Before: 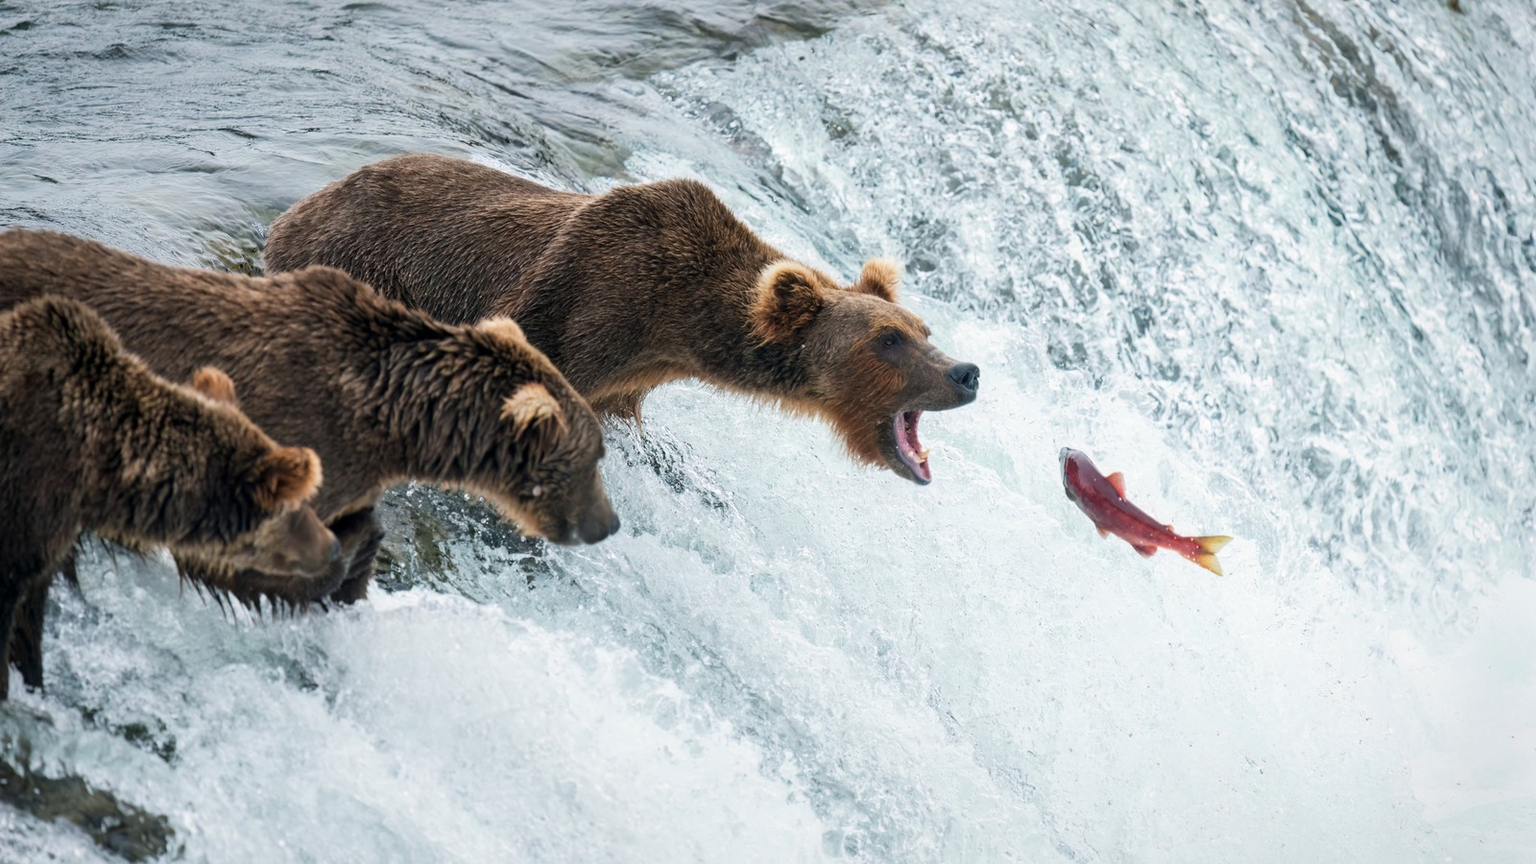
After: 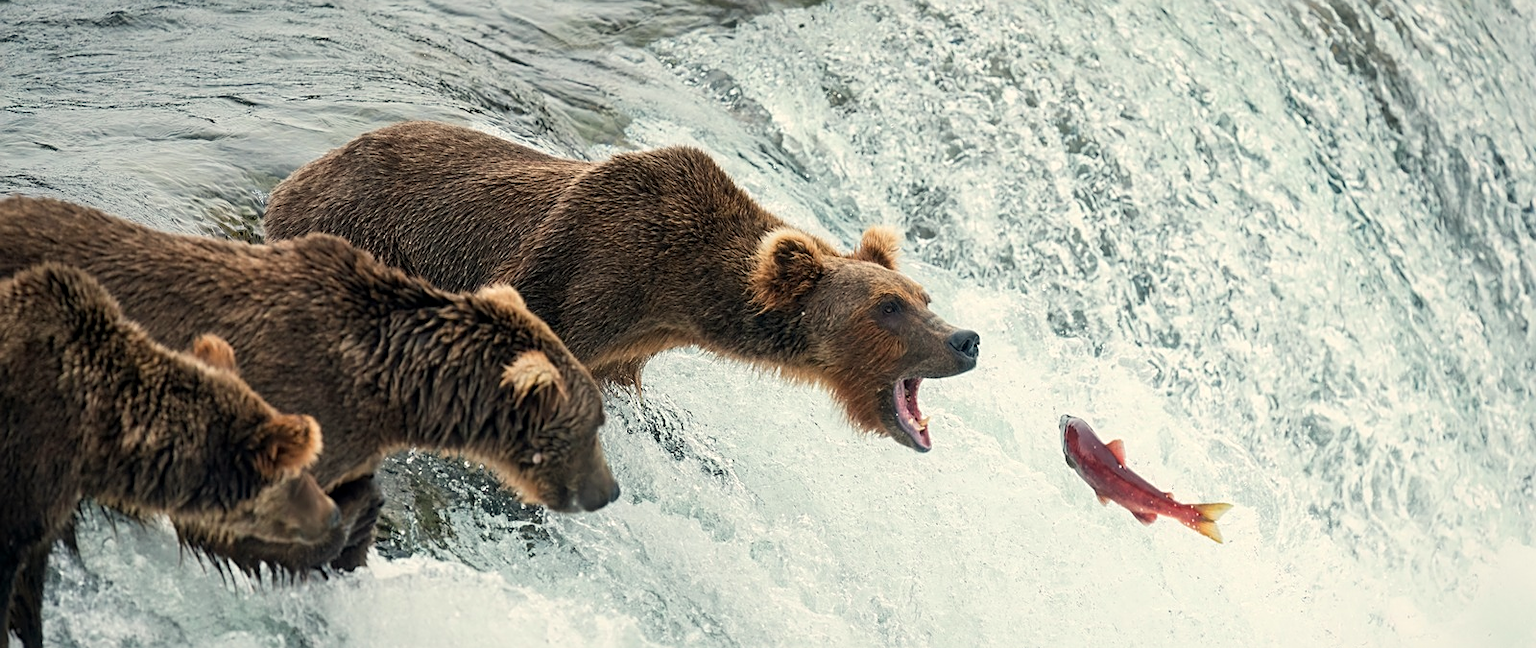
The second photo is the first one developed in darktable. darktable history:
white balance: red 1.029, blue 0.92
sharpen: on, module defaults
crop: top 3.857%, bottom 21.132%
exposure: compensate highlight preservation false
